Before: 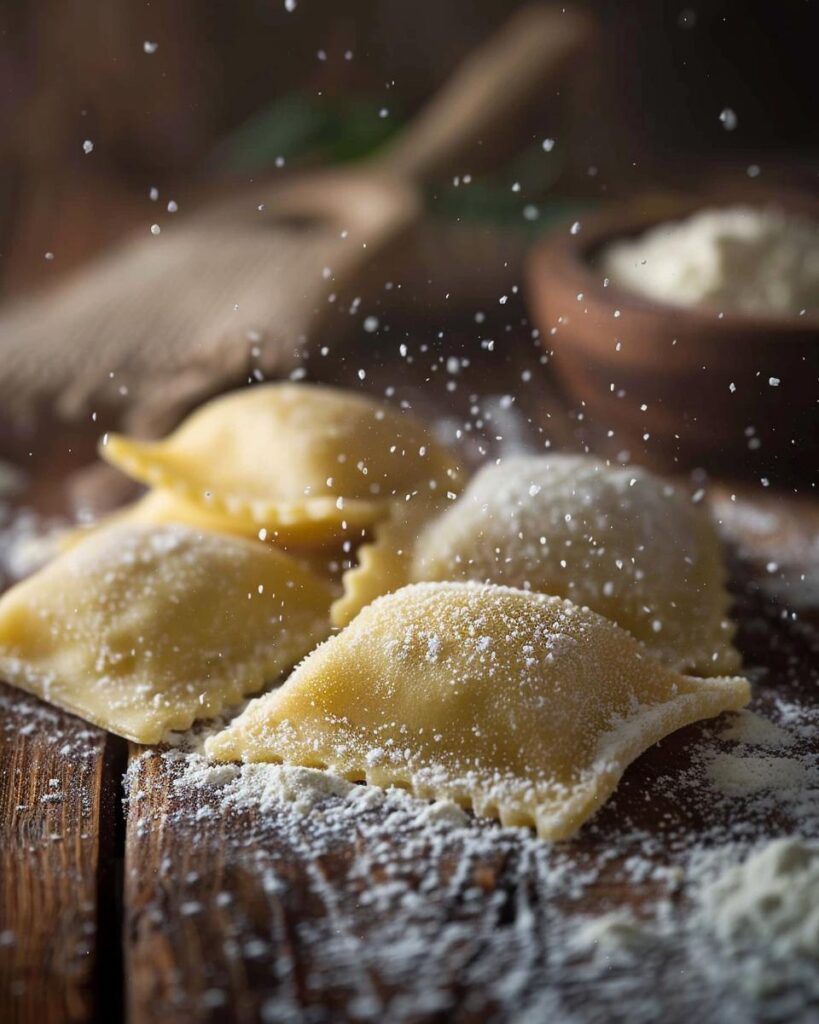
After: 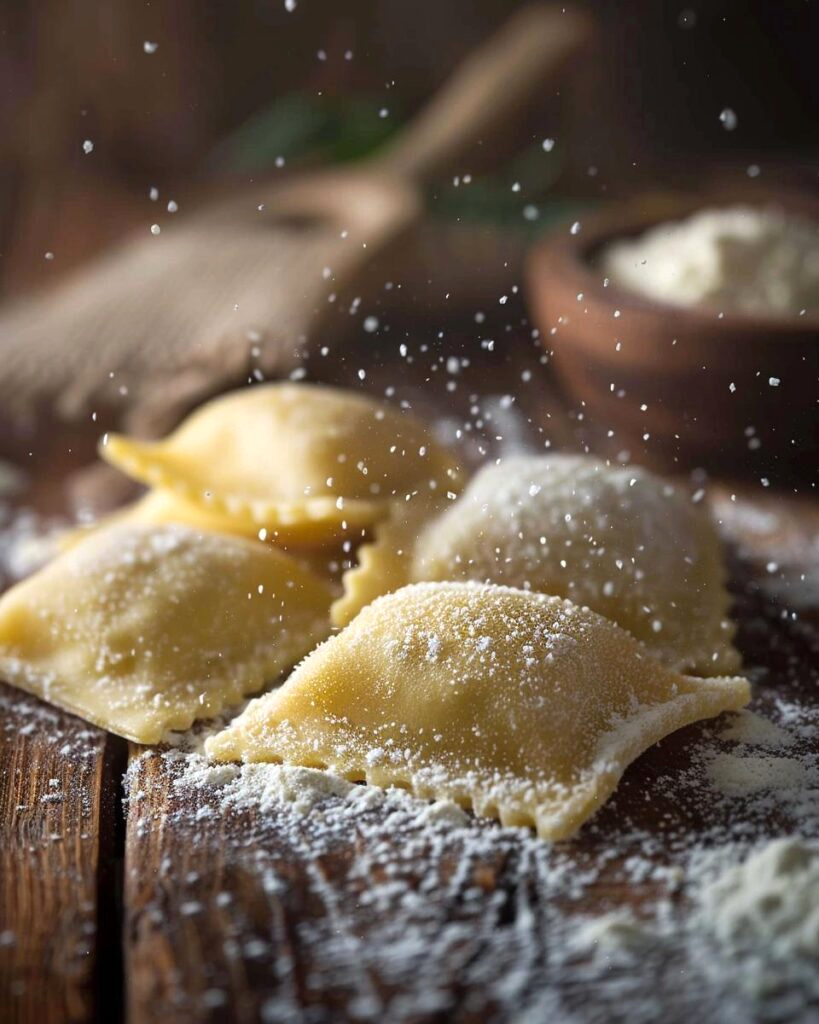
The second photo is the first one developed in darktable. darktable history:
exposure: exposure 0.201 EV, compensate exposure bias true, compensate highlight preservation false
